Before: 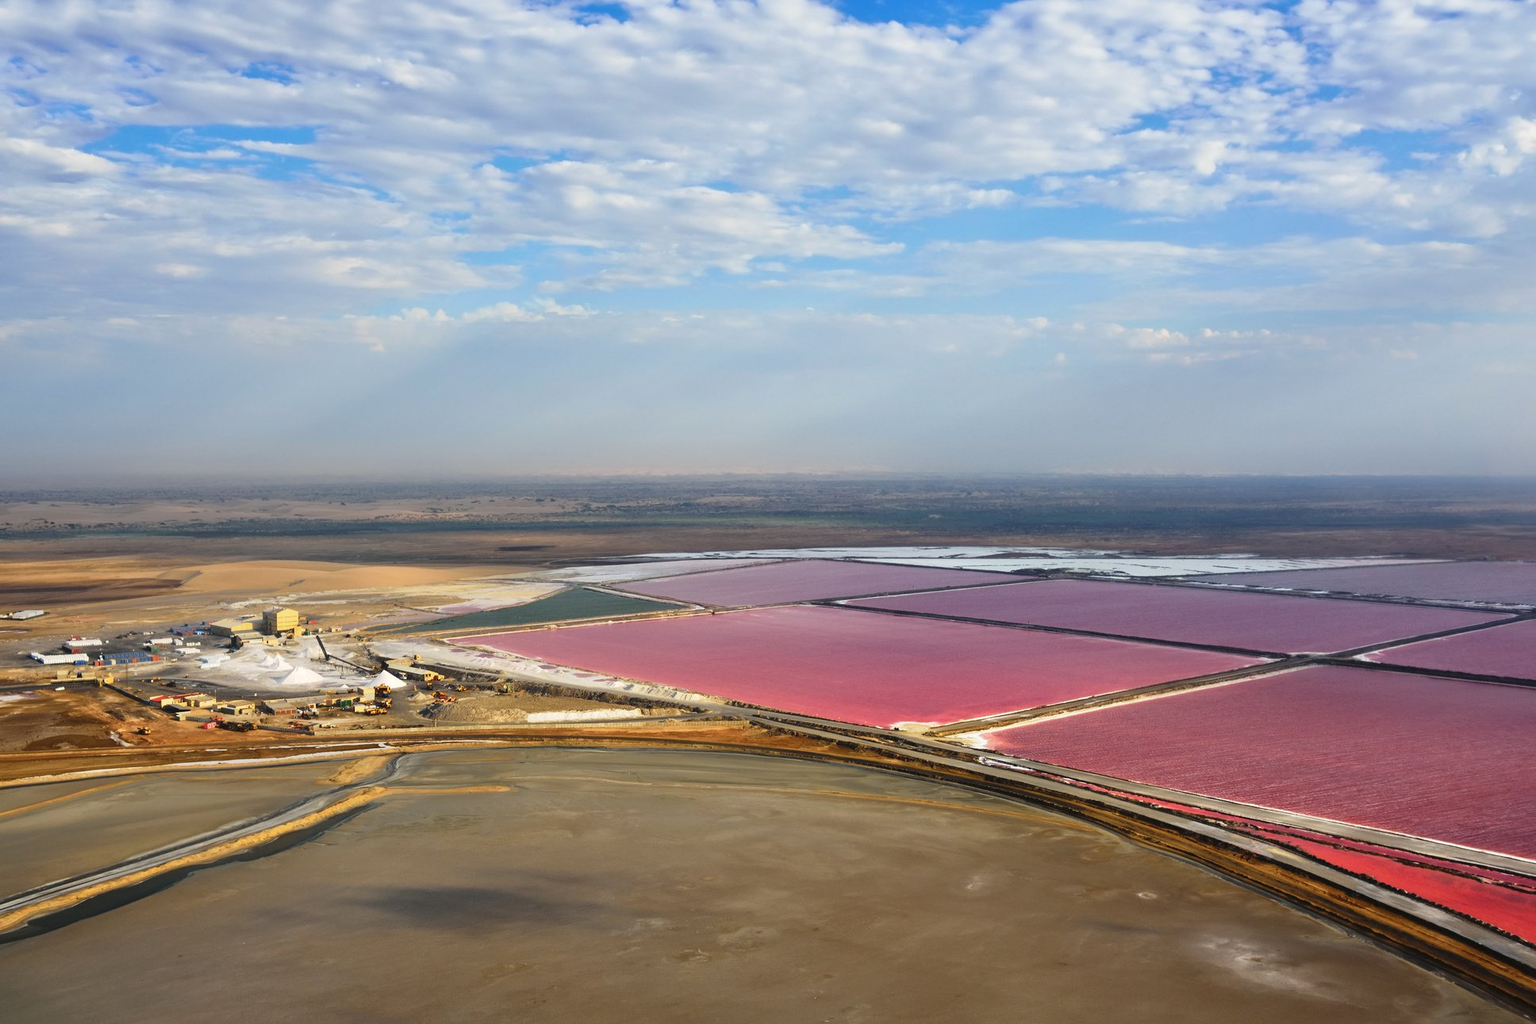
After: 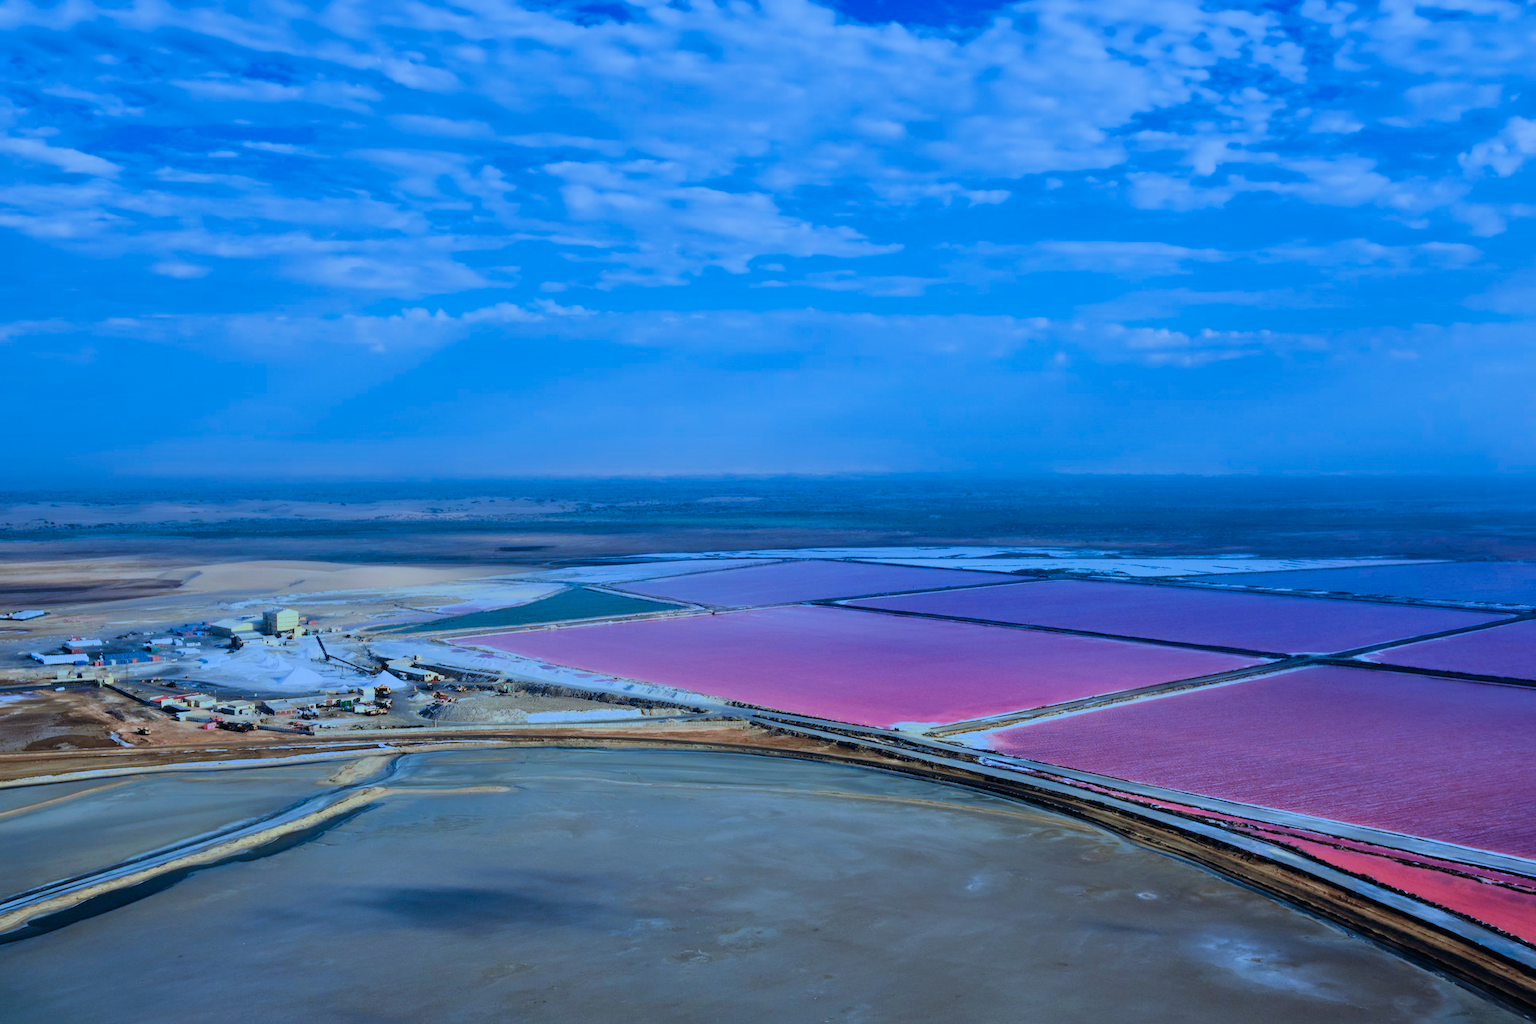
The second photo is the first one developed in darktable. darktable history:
color calibration: output R [0.999, 0.026, -0.11, 0], output G [-0.019, 1.037, -0.099, 0], output B [0.022, -0.023, 0.902, 0], illuminant as shot in camera, x 0.462, y 0.42, temperature 2669.47 K
filmic rgb: black relative exposure -7.65 EV, white relative exposure 4.56 EV, hardness 3.61, contrast 1.055
